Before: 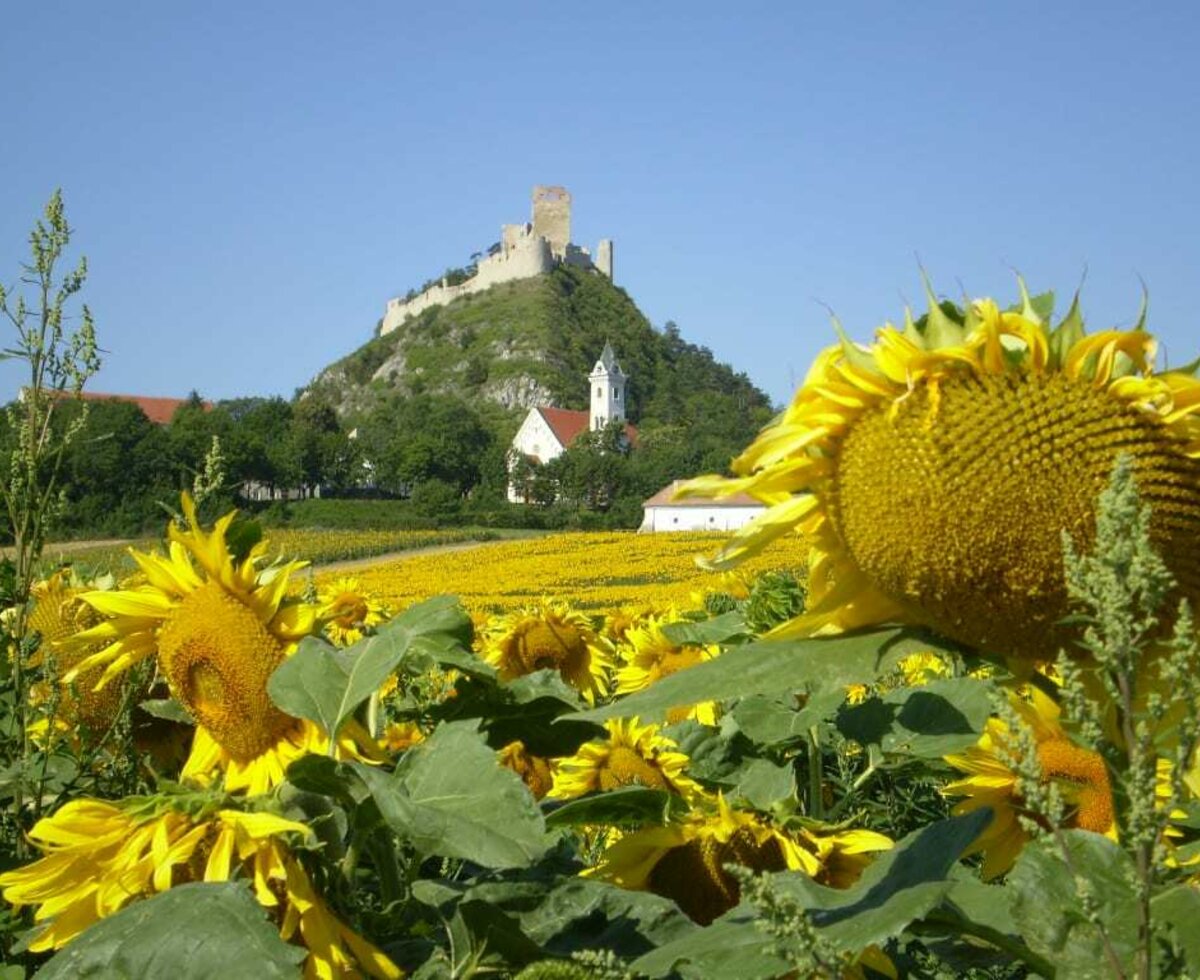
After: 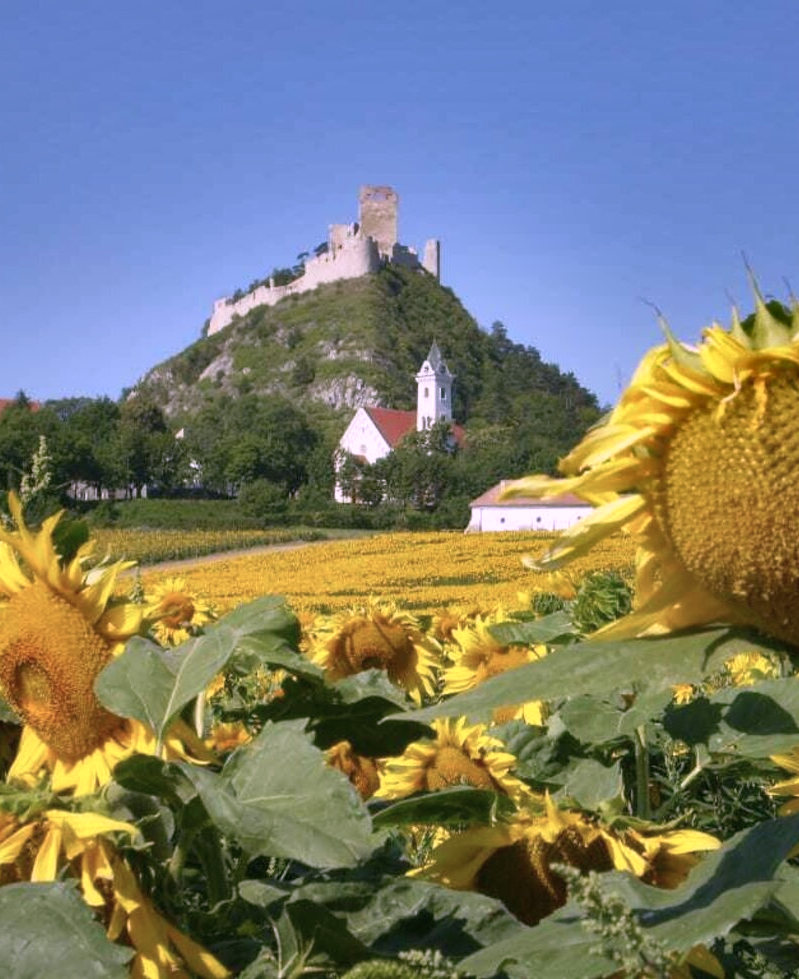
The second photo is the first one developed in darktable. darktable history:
shadows and highlights: shadows 20.91, highlights -82.73, soften with gaussian
color correction: highlights a* 15.46, highlights b* -20.56
crop and rotate: left 14.436%, right 18.898%
